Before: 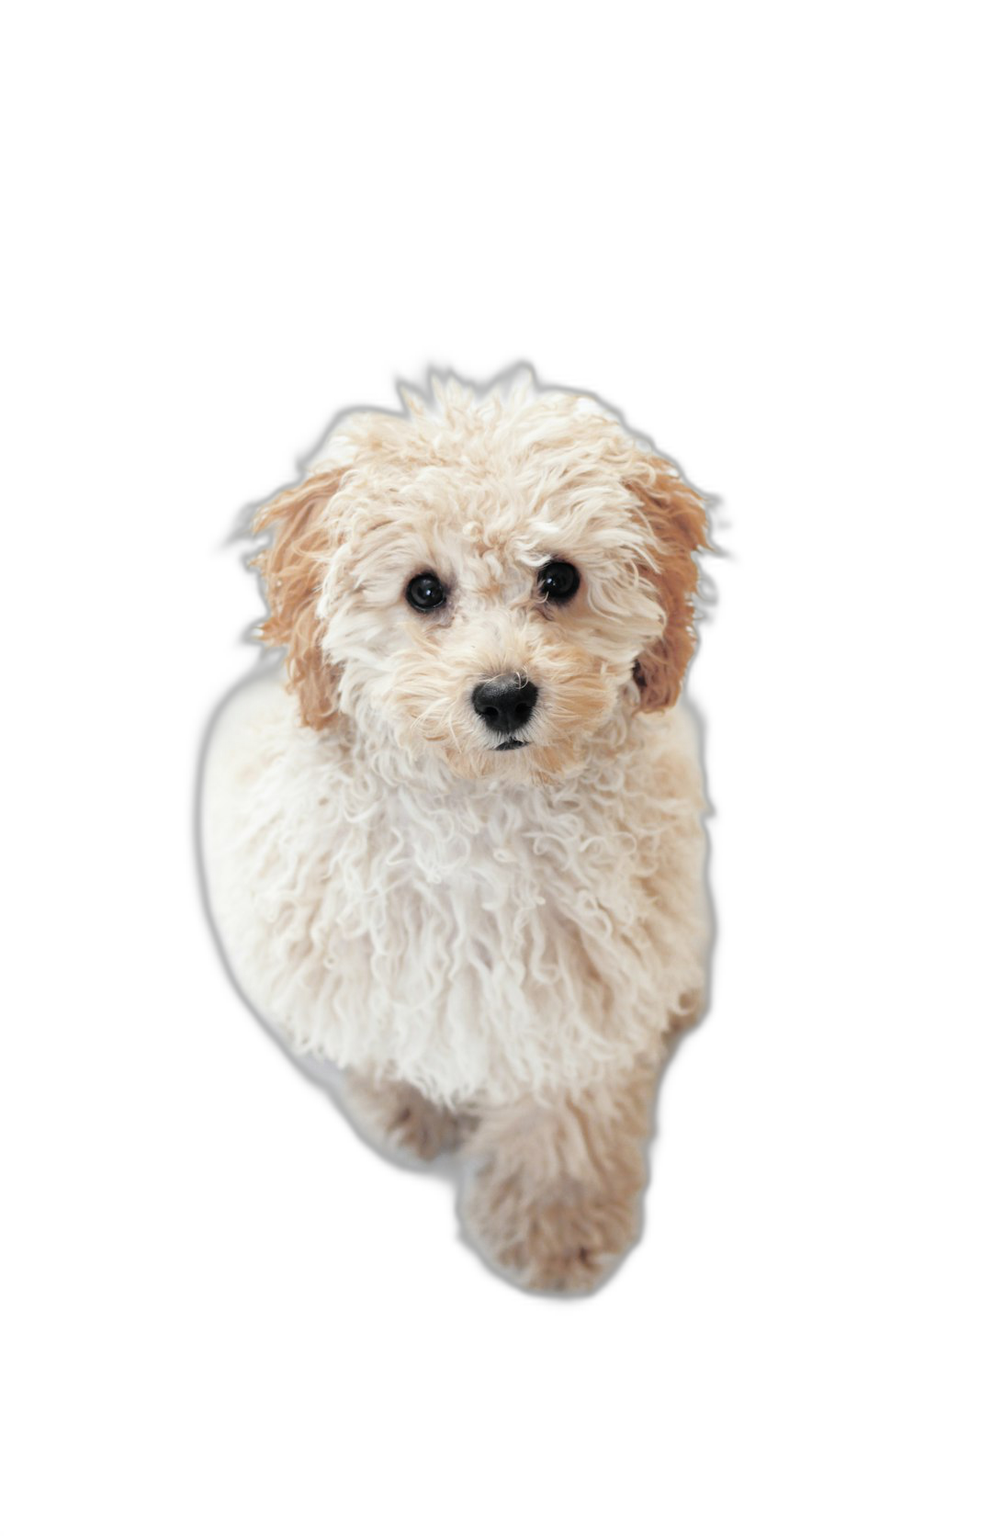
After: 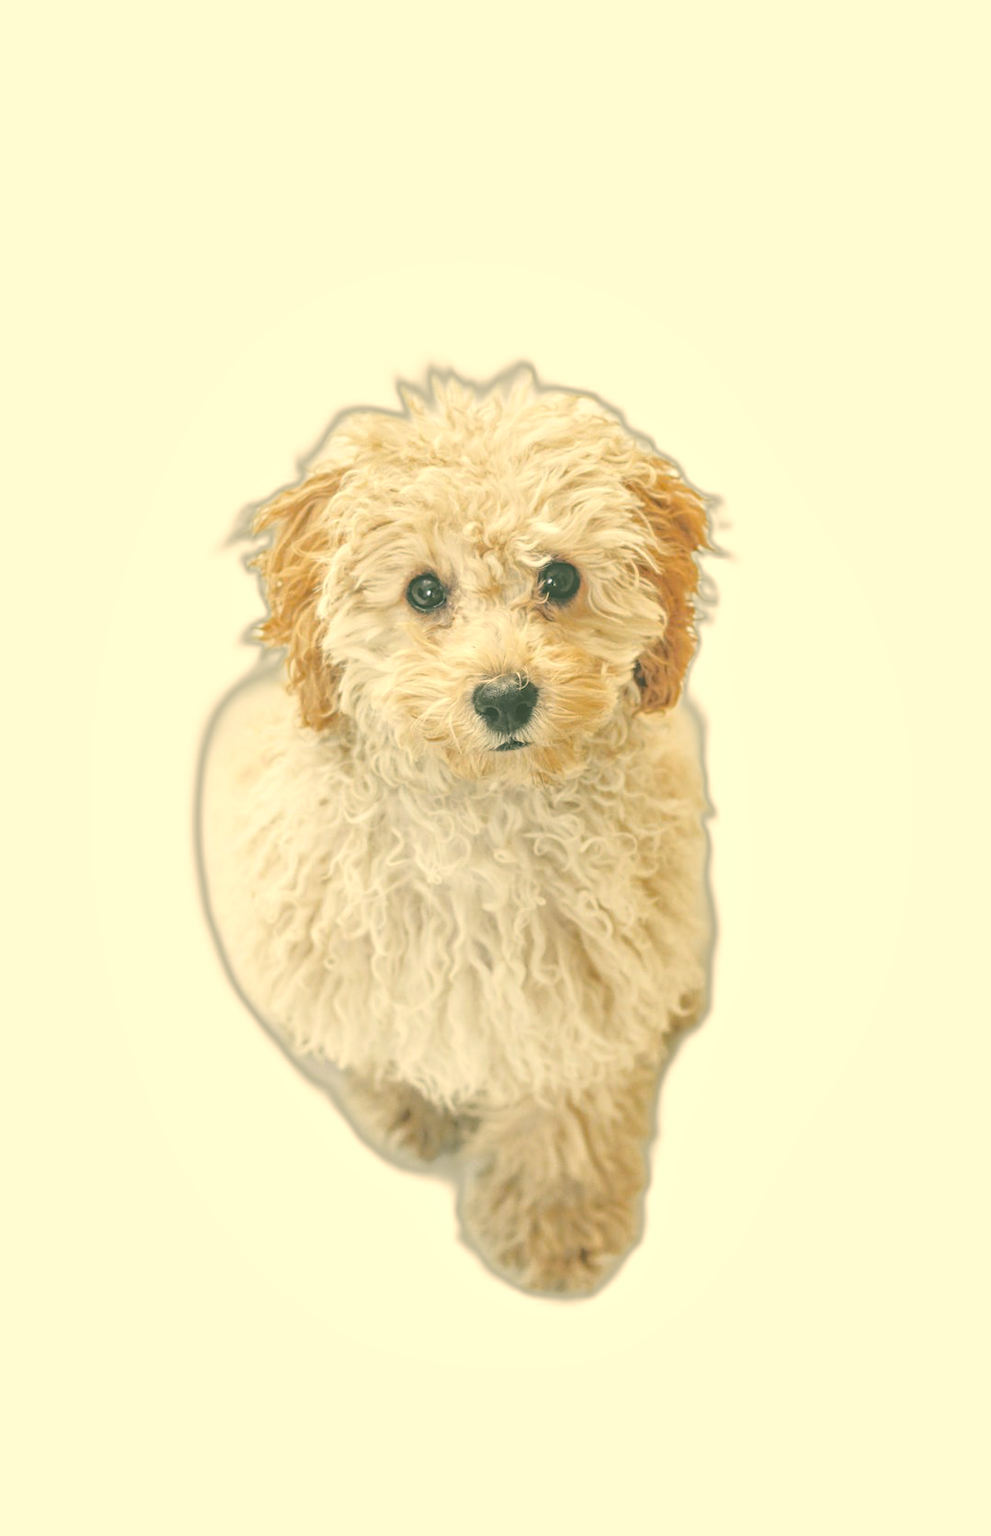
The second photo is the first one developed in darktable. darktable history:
local contrast: highlights 72%, shadows 16%, midtone range 0.198
color balance rgb: perceptual saturation grading › global saturation 18.001%
tone equalizer: edges refinement/feathering 500, mask exposure compensation -1.57 EV, preserve details no
color correction: highlights a* 4.87, highlights b* 24.36, shadows a* -16.26, shadows b* 4.02
sharpen: amount 0.201
